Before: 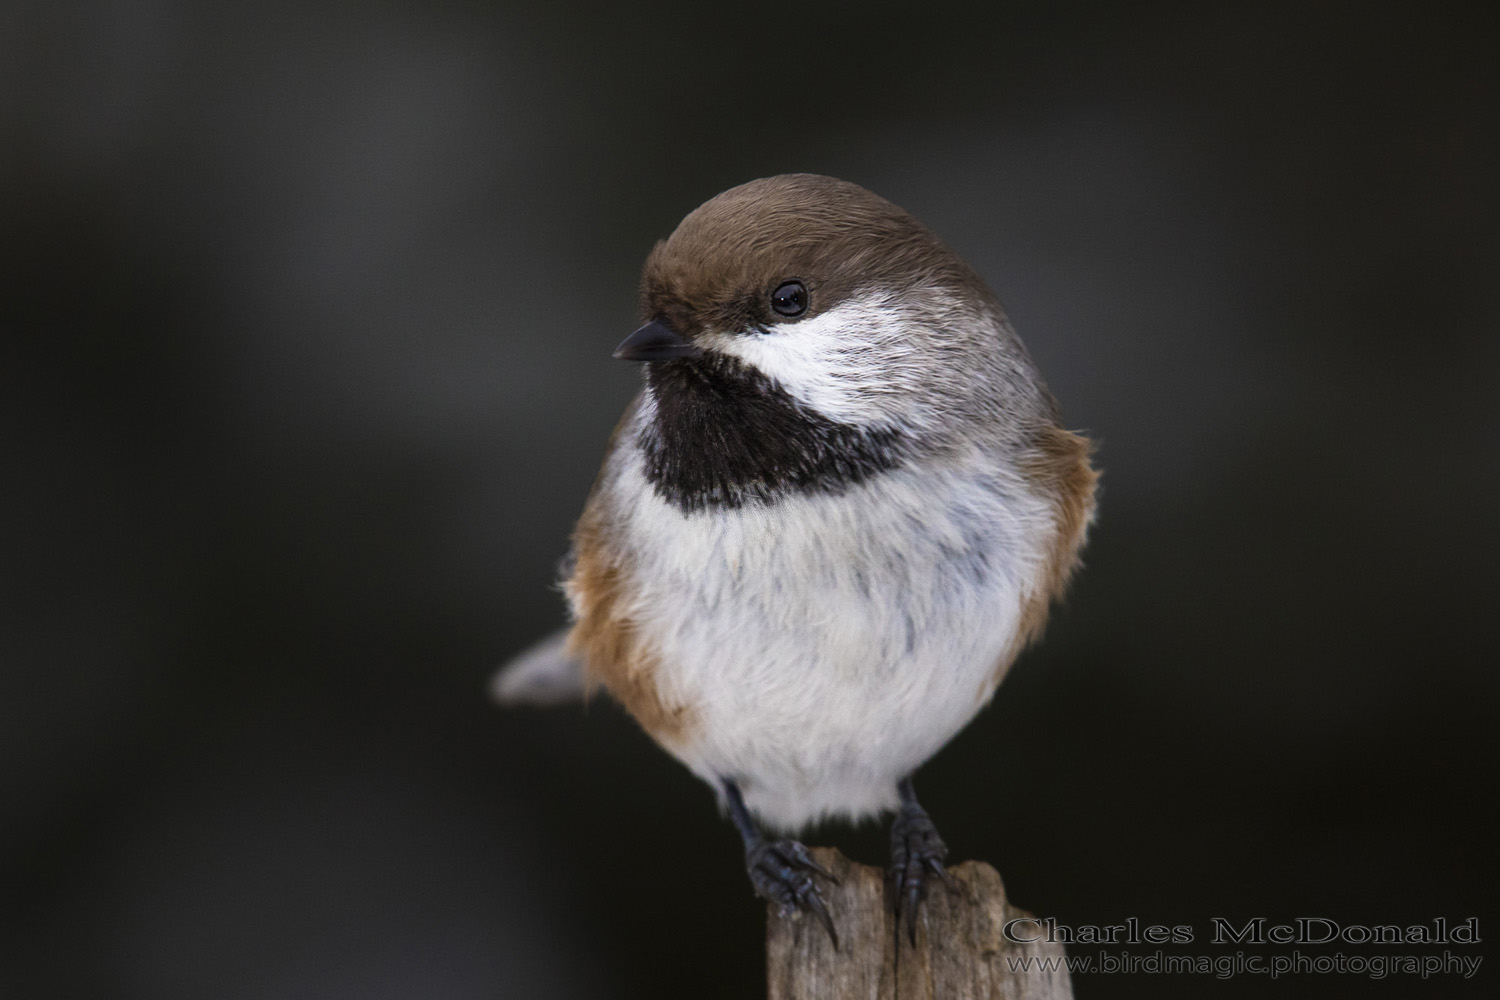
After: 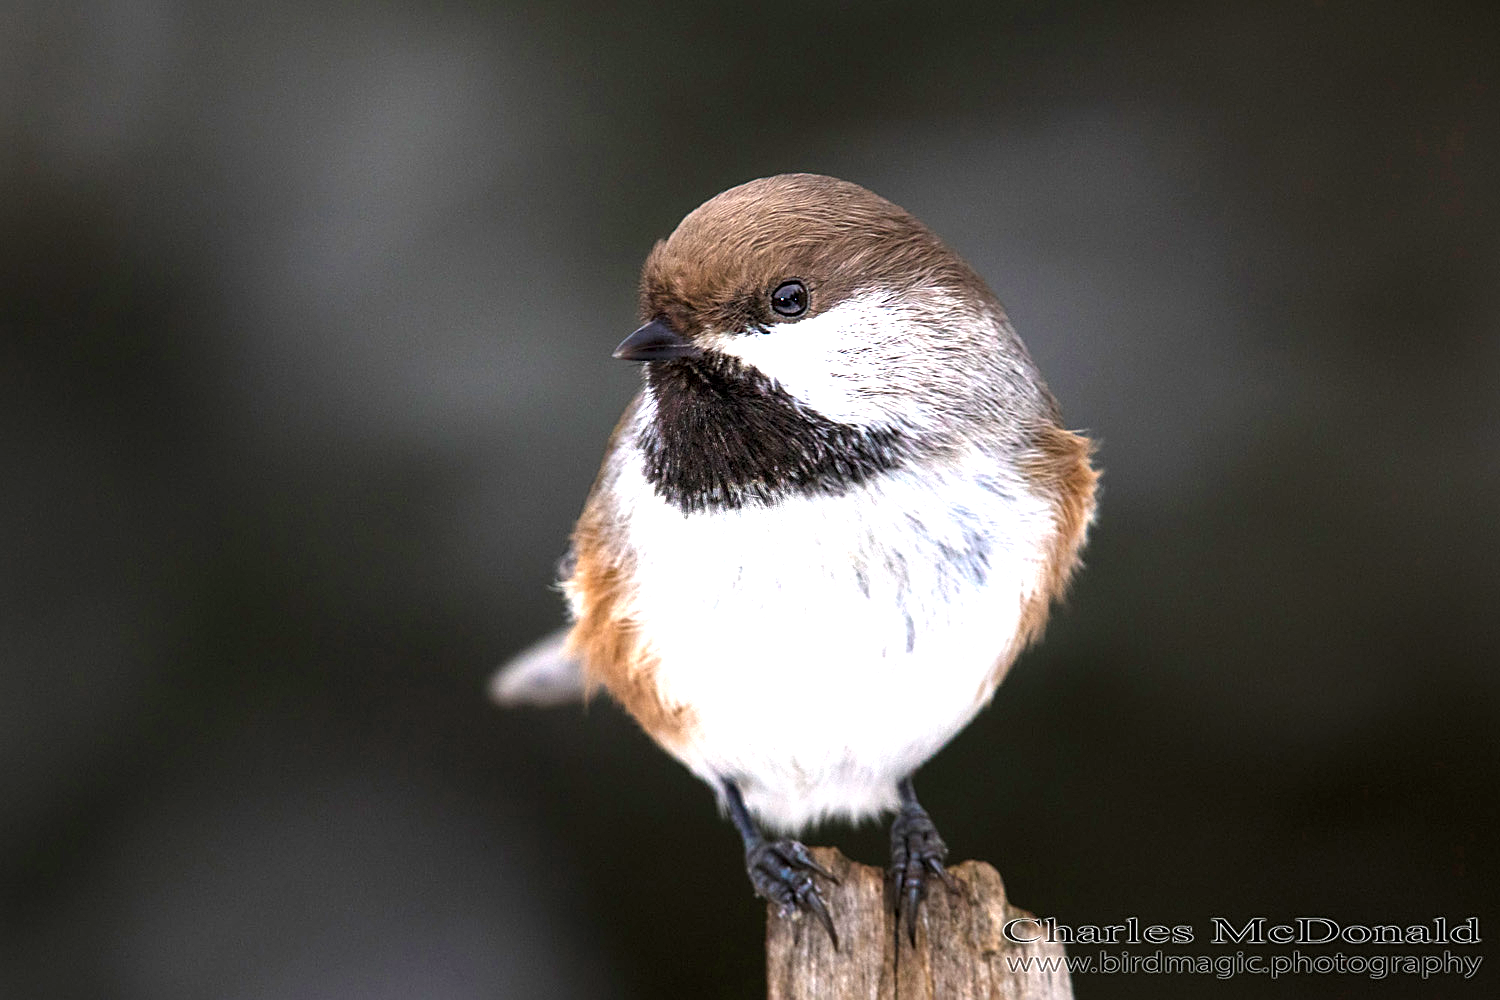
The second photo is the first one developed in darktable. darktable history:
exposure: black level correction 0, exposure 1.45 EV, compensate exposure bias true, compensate highlight preservation false
sharpen: on, module defaults
local contrast: highlights 100%, shadows 100%, detail 120%, midtone range 0.2
